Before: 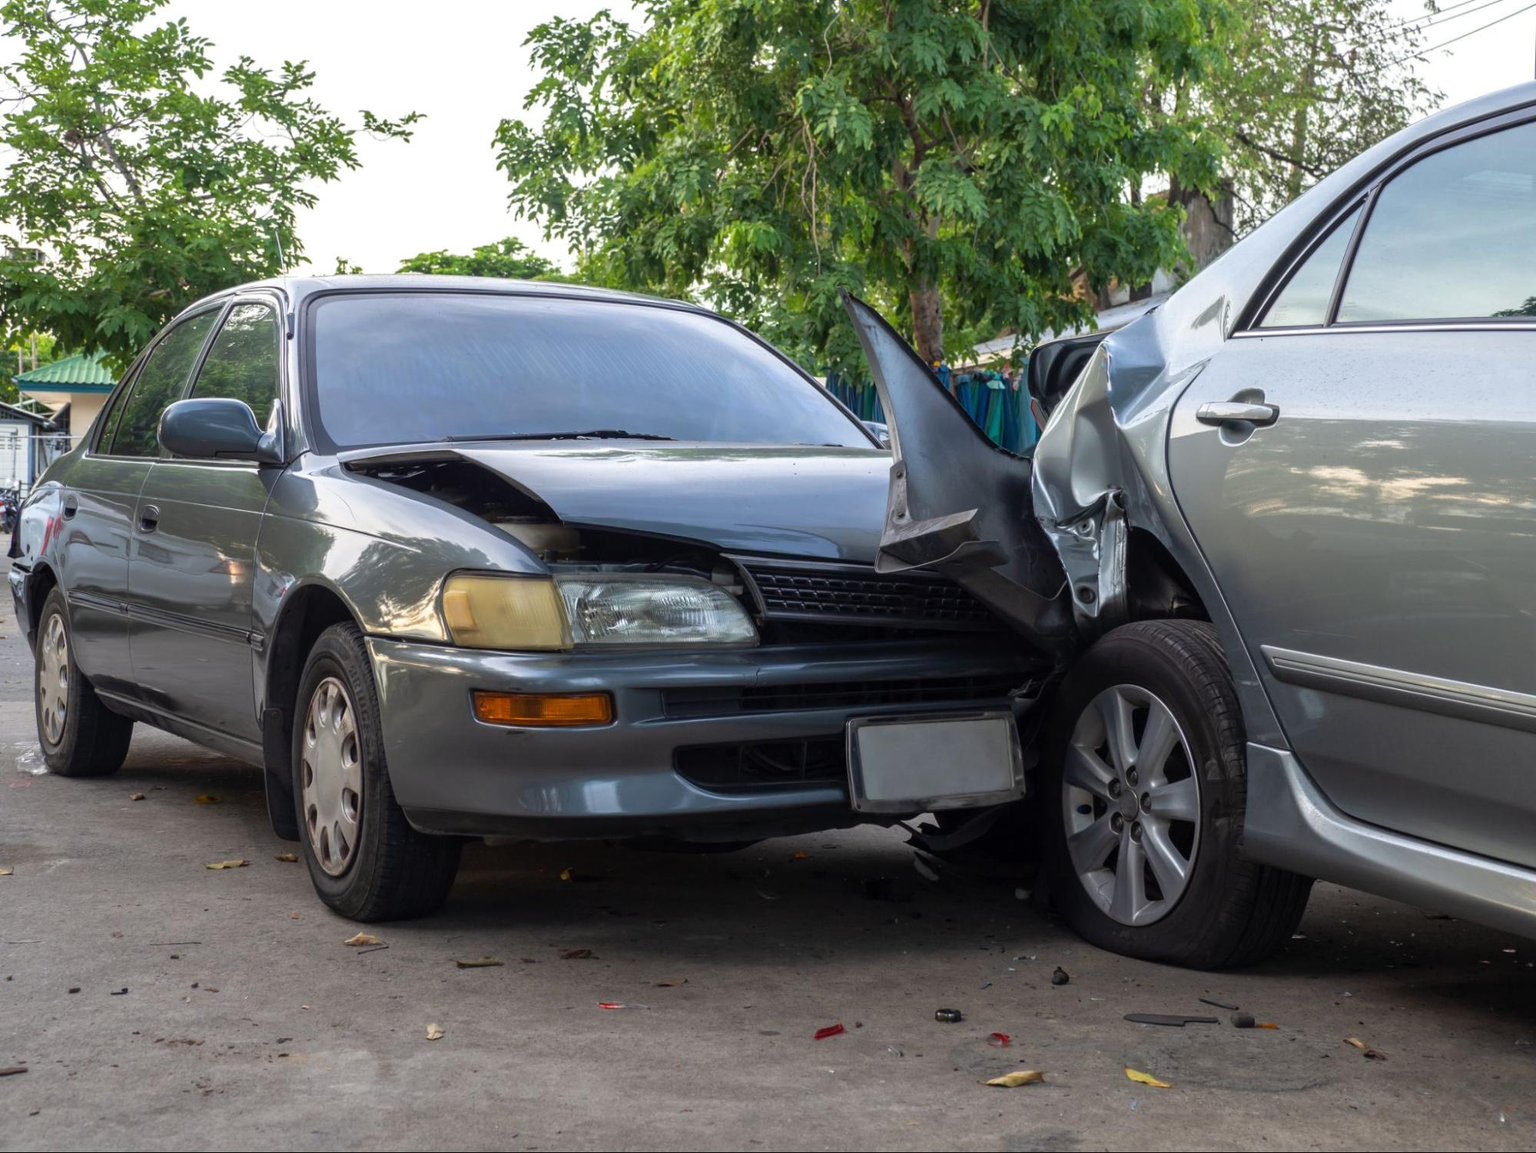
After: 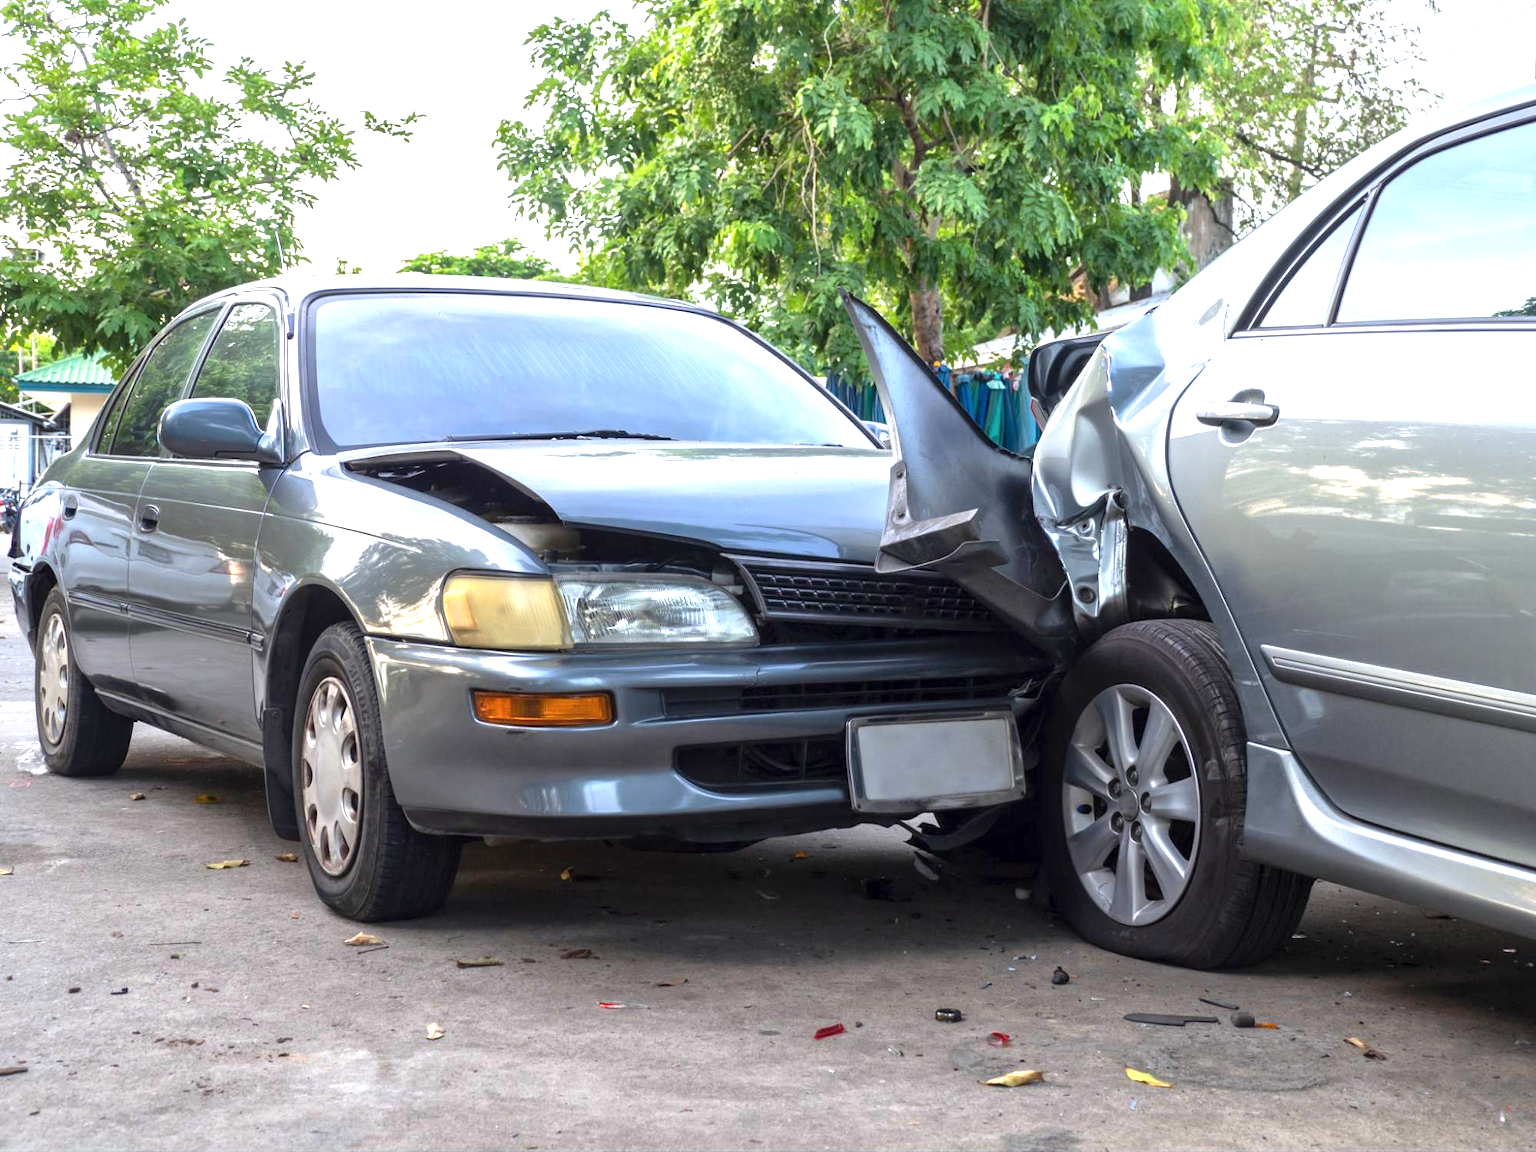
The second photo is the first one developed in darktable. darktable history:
white balance: red 0.983, blue 1.036
exposure: black level correction 0, exposure 1.2 EV, compensate highlight preservation false
local contrast: mode bilateral grid, contrast 20, coarseness 50, detail 120%, midtone range 0.2
